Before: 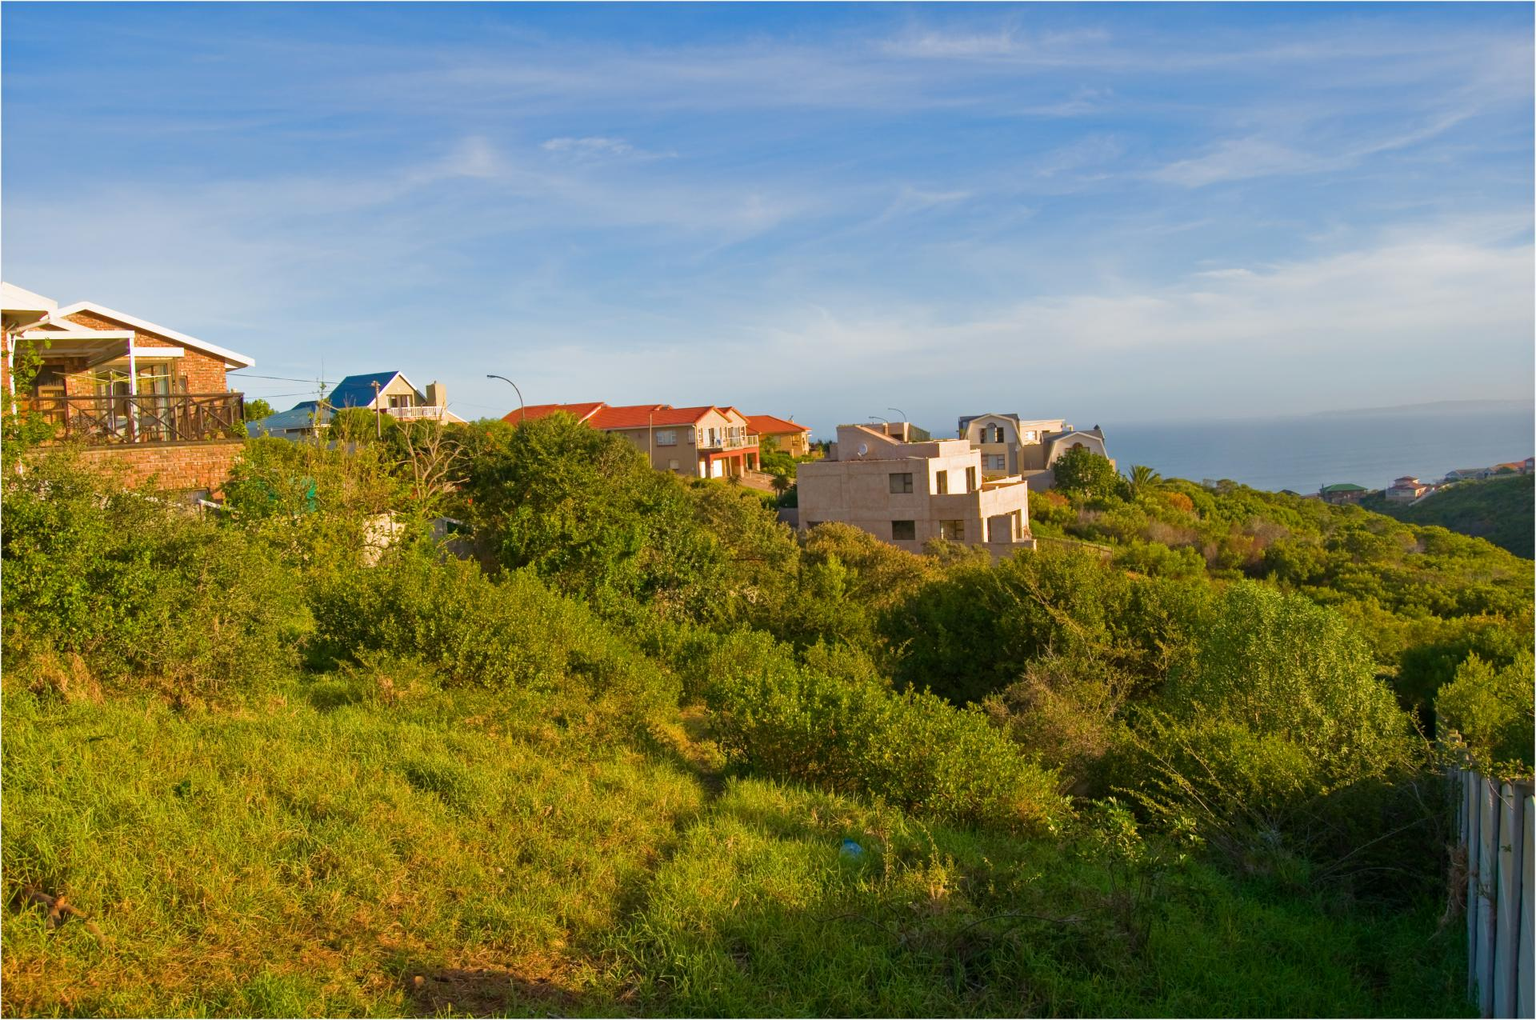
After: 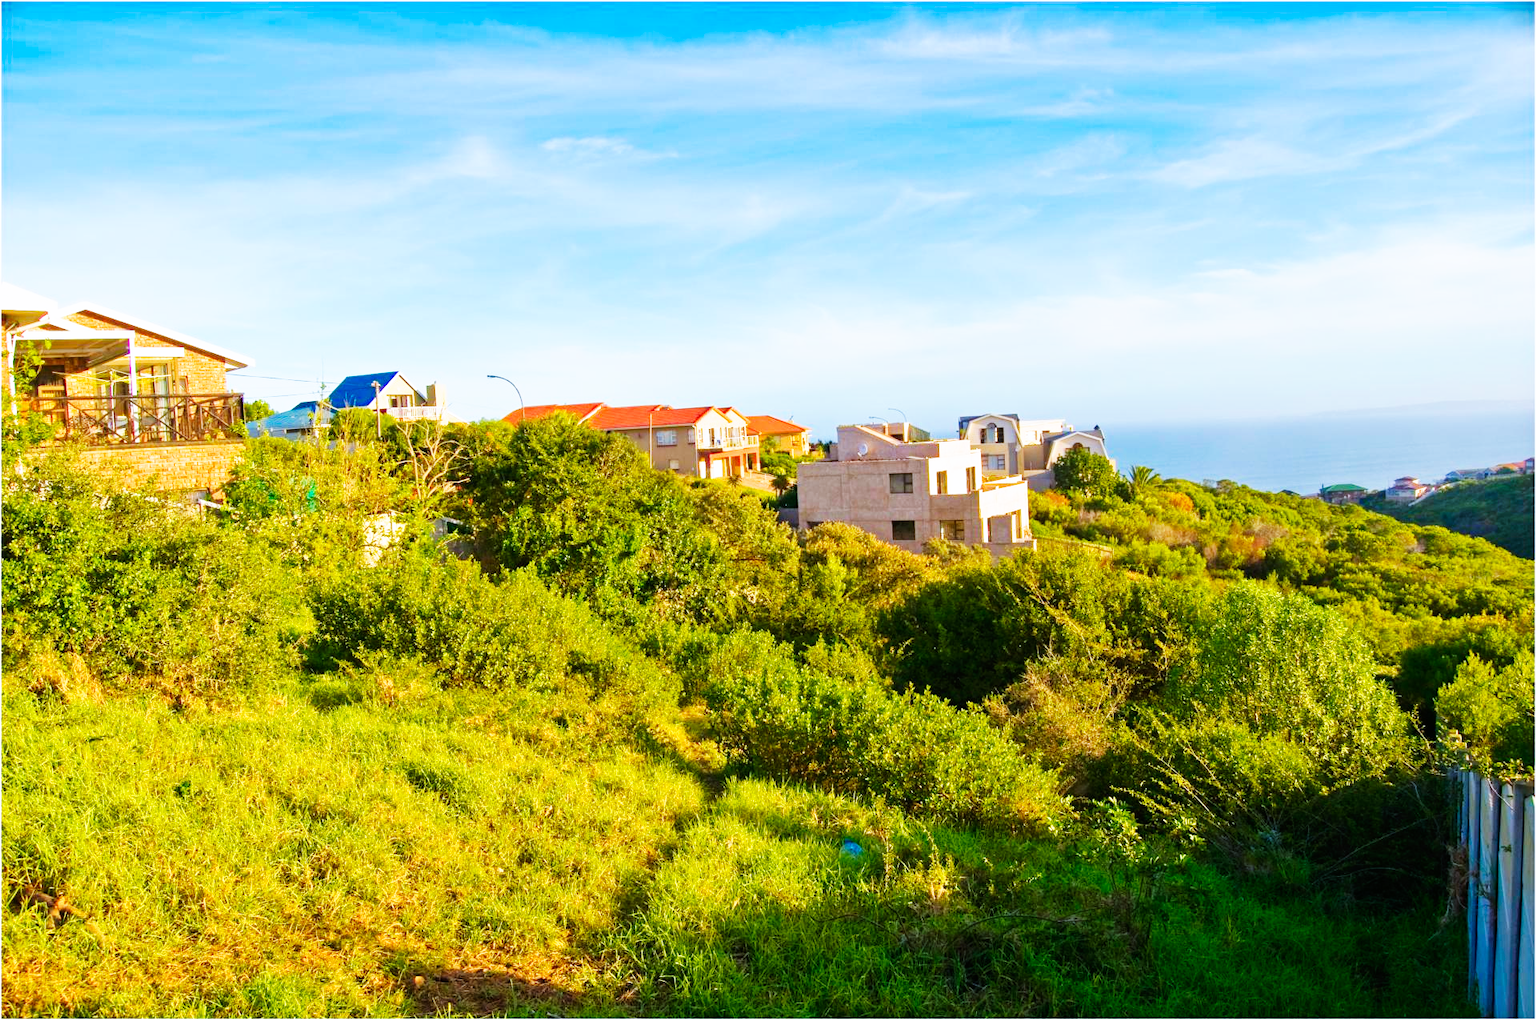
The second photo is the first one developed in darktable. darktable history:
color calibration: output R [0.994, 0.059, -0.119, 0], output G [-0.036, 1.09, -0.119, 0], output B [0.078, -0.108, 0.961, 0], illuminant custom, x 0.371, y 0.382, temperature 4281.14 K
base curve: curves: ch0 [(0, 0) (0.007, 0.004) (0.027, 0.03) (0.046, 0.07) (0.207, 0.54) (0.442, 0.872) (0.673, 0.972) (1, 1)], preserve colors none
shadows and highlights: radius 331.84, shadows 53.55, highlights -100, compress 94.63%, highlights color adjustment 73.23%, soften with gaussian
crop: bottom 0.071%
